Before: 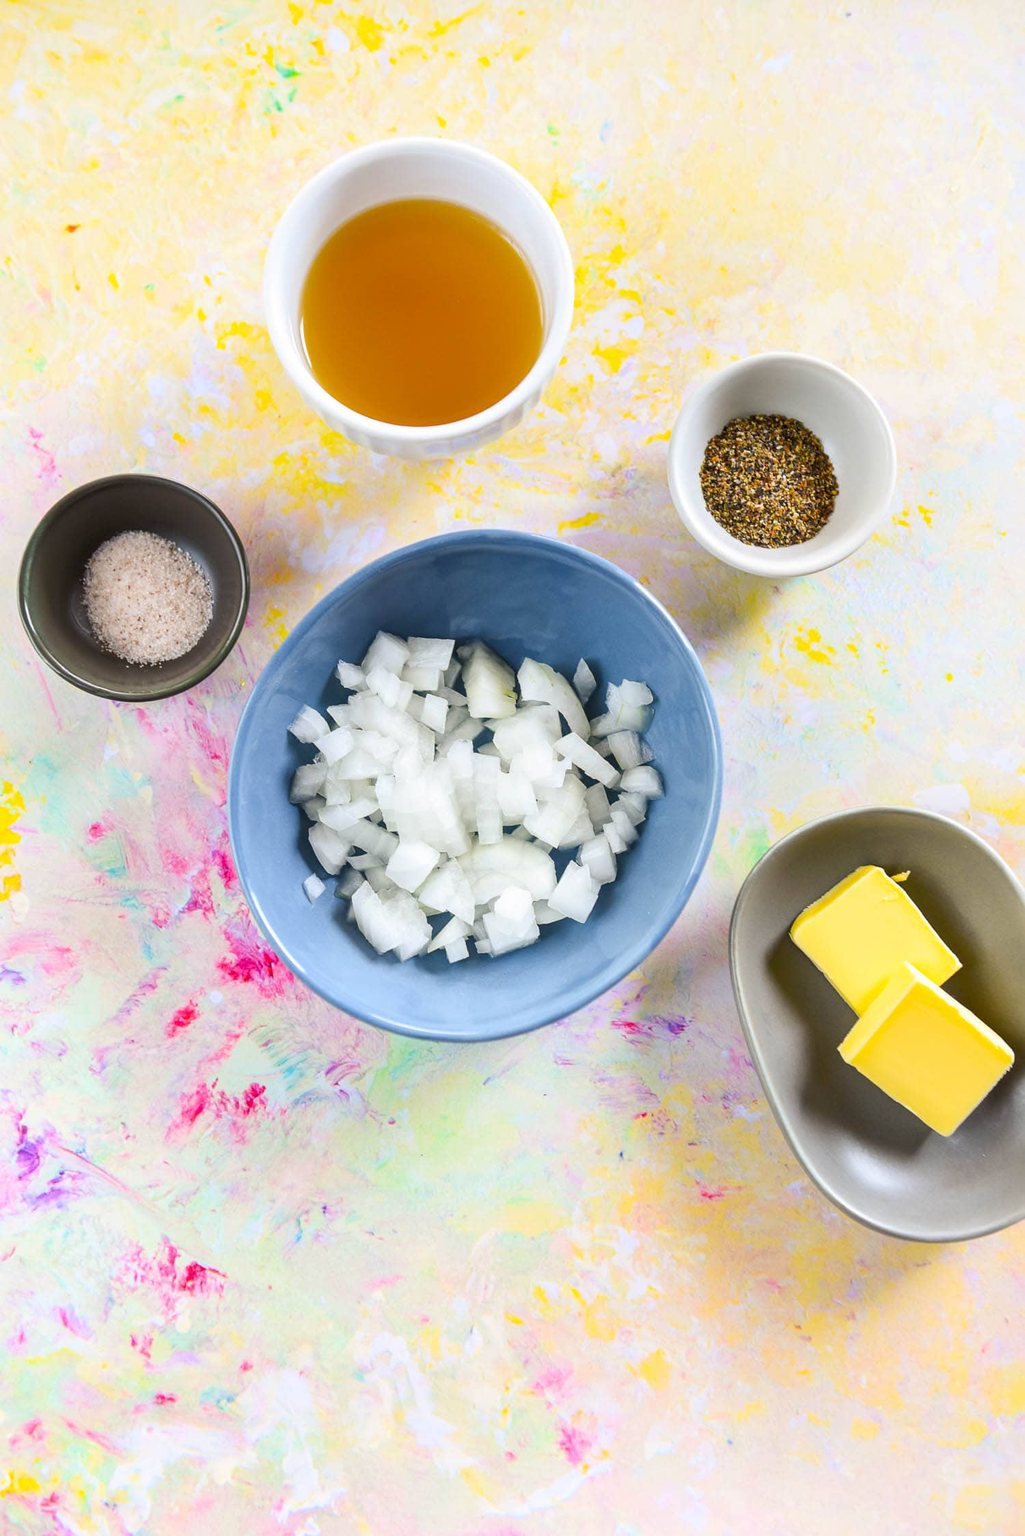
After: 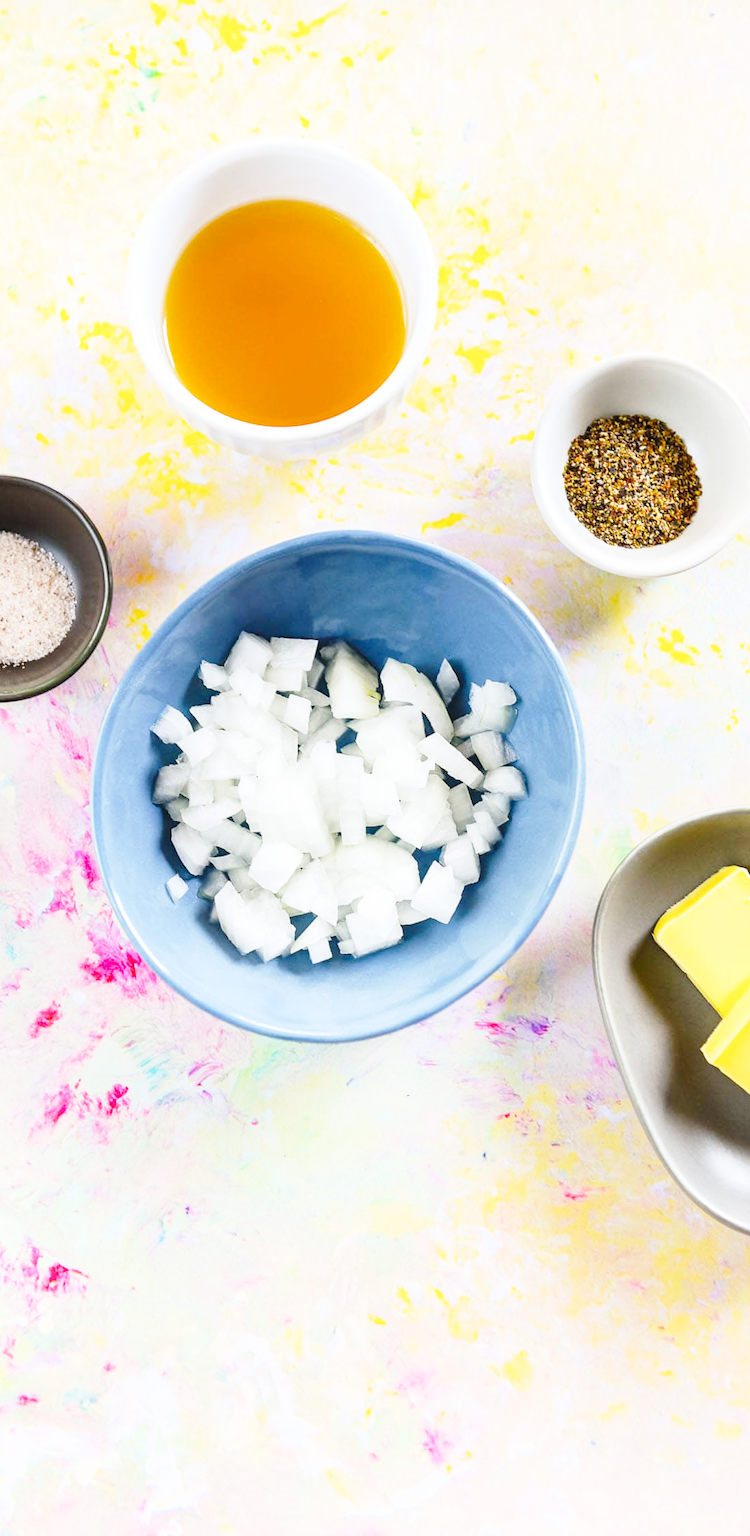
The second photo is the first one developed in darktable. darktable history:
crop: left 13.443%, right 13.31%
base curve: curves: ch0 [(0, 0) (0.028, 0.03) (0.121, 0.232) (0.46, 0.748) (0.859, 0.968) (1, 1)], preserve colors none
